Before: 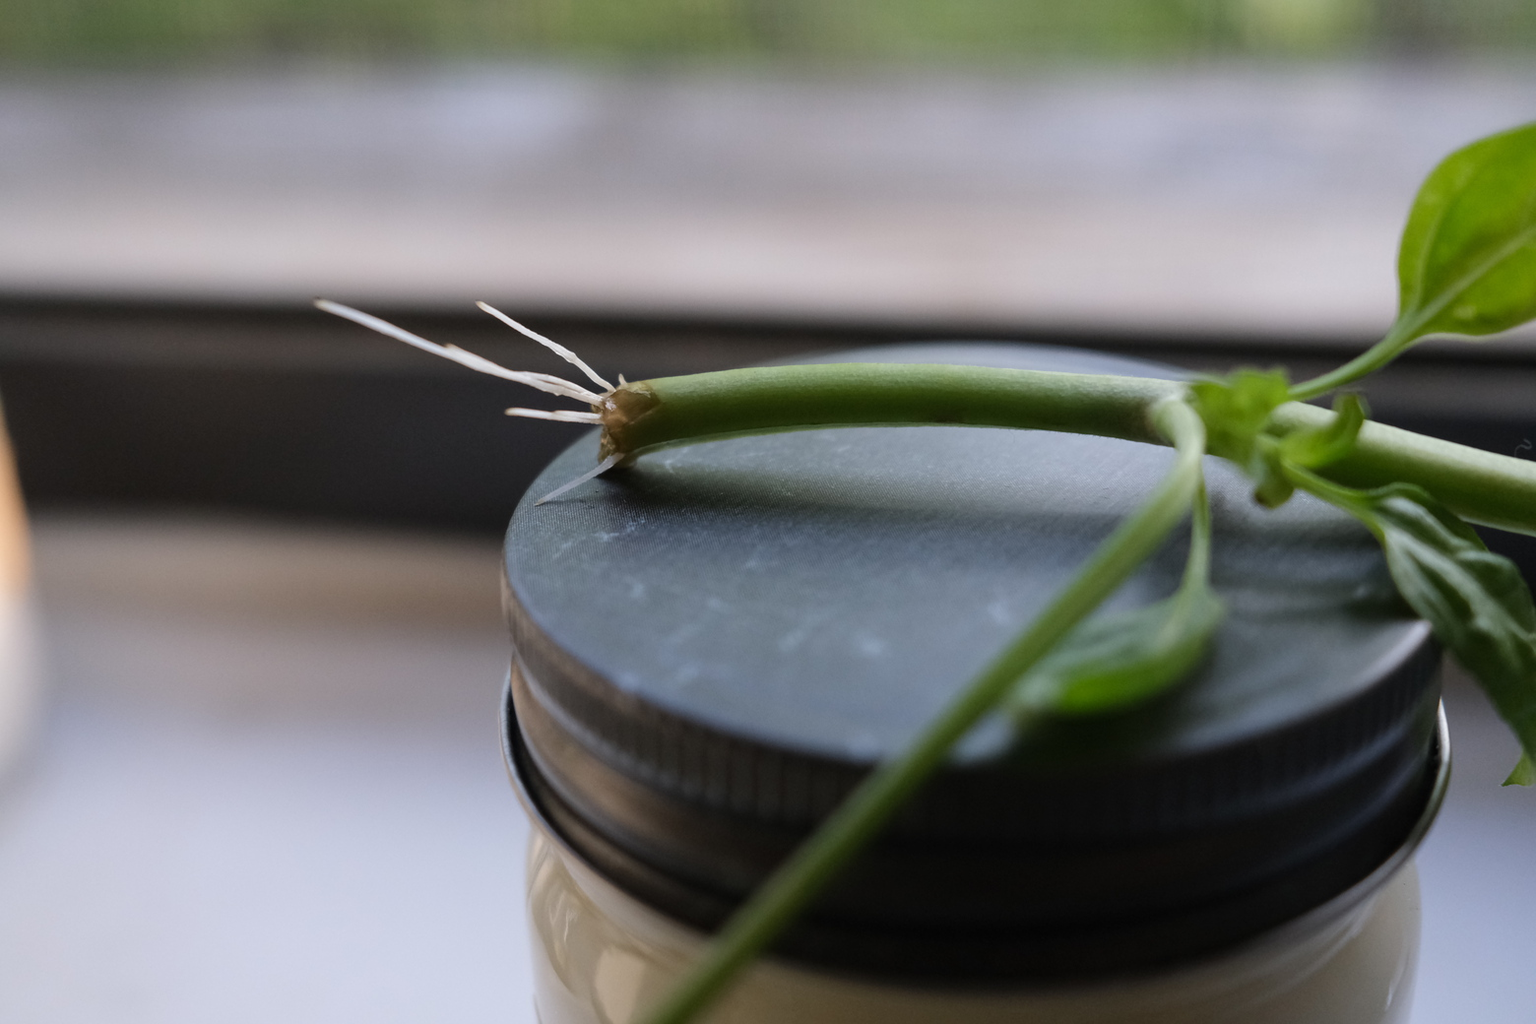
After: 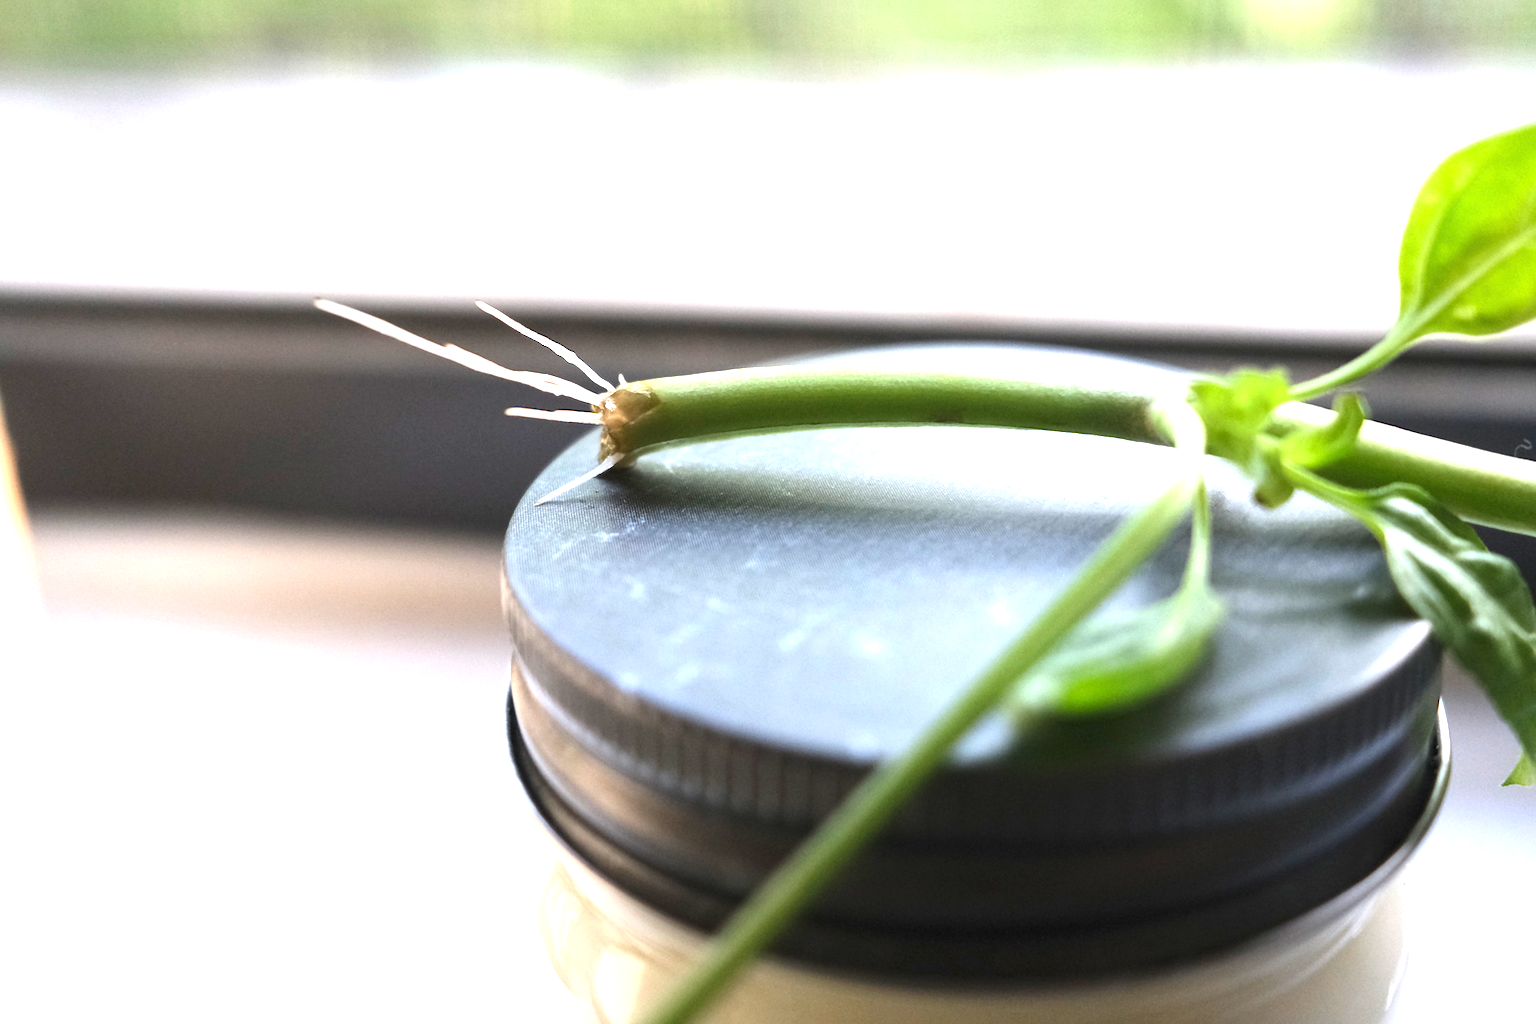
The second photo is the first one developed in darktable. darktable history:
exposure: exposure 1.995 EV, compensate highlight preservation false
